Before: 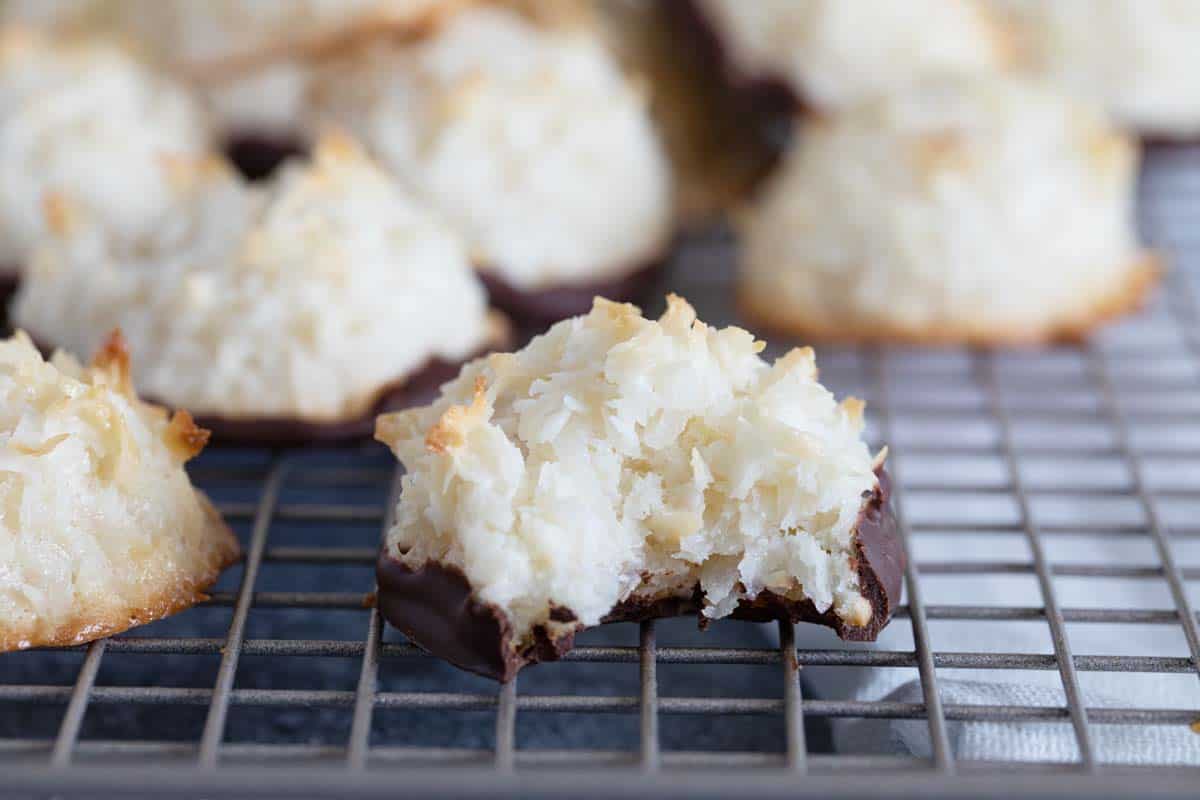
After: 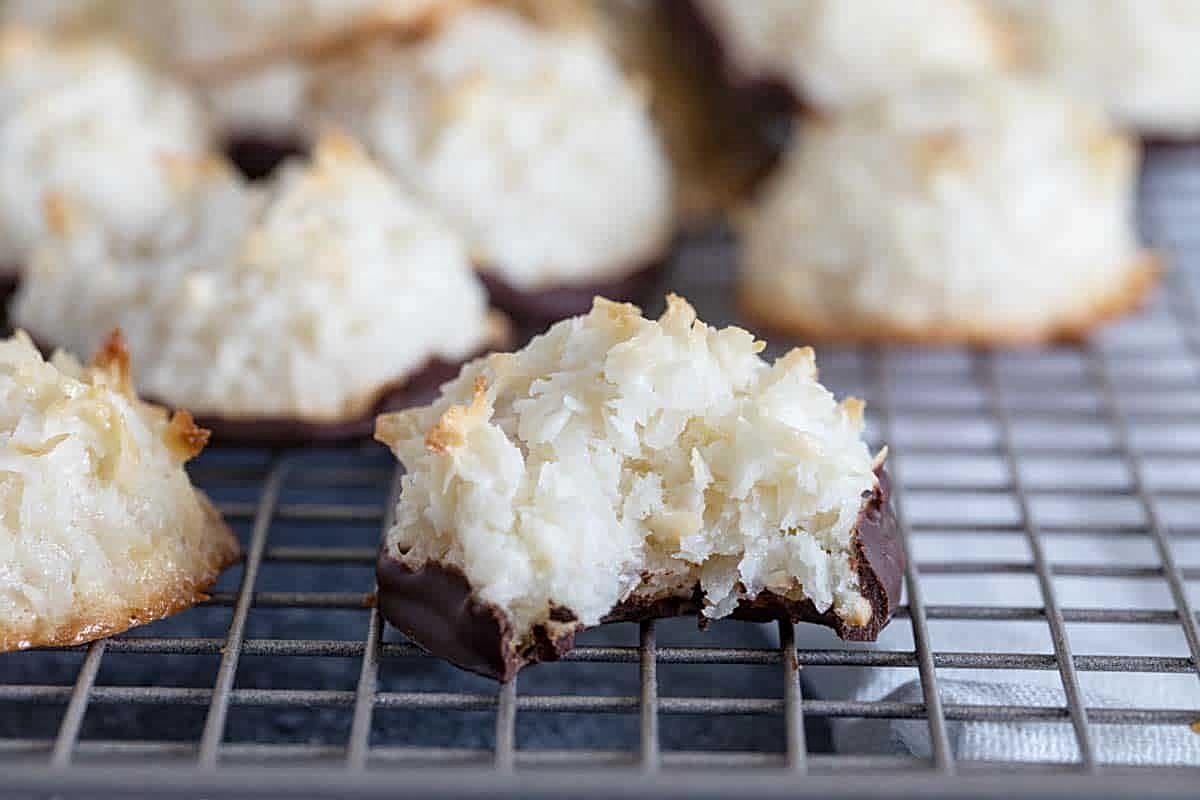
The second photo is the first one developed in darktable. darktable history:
sharpen: amount 0.498
local contrast: on, module defaults
